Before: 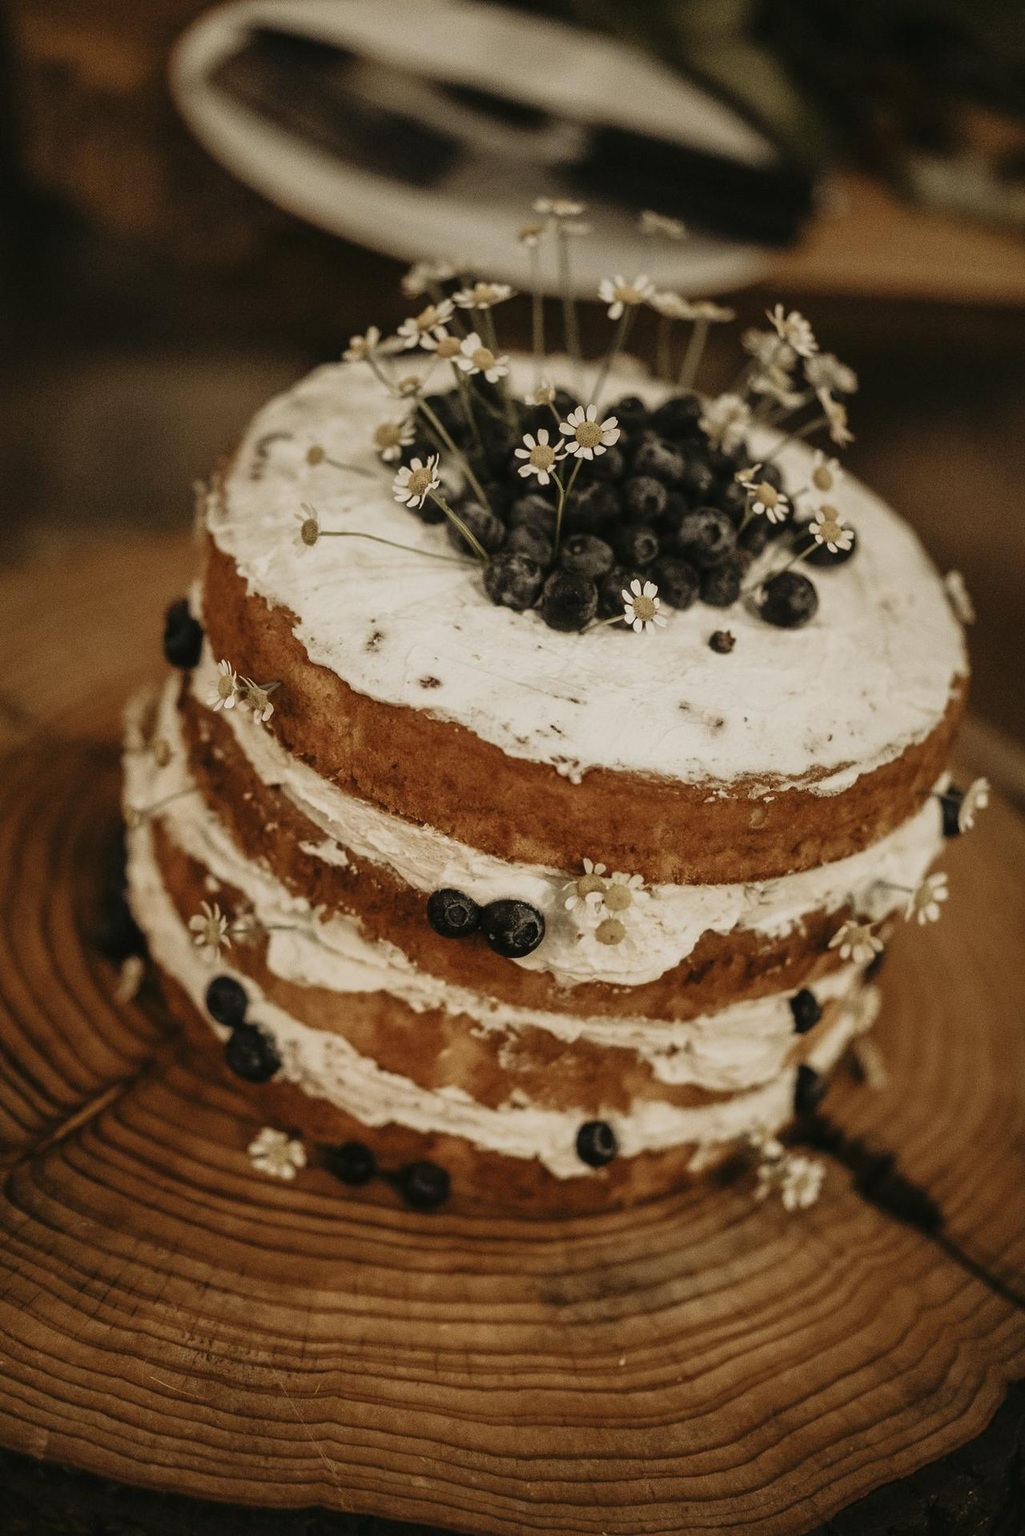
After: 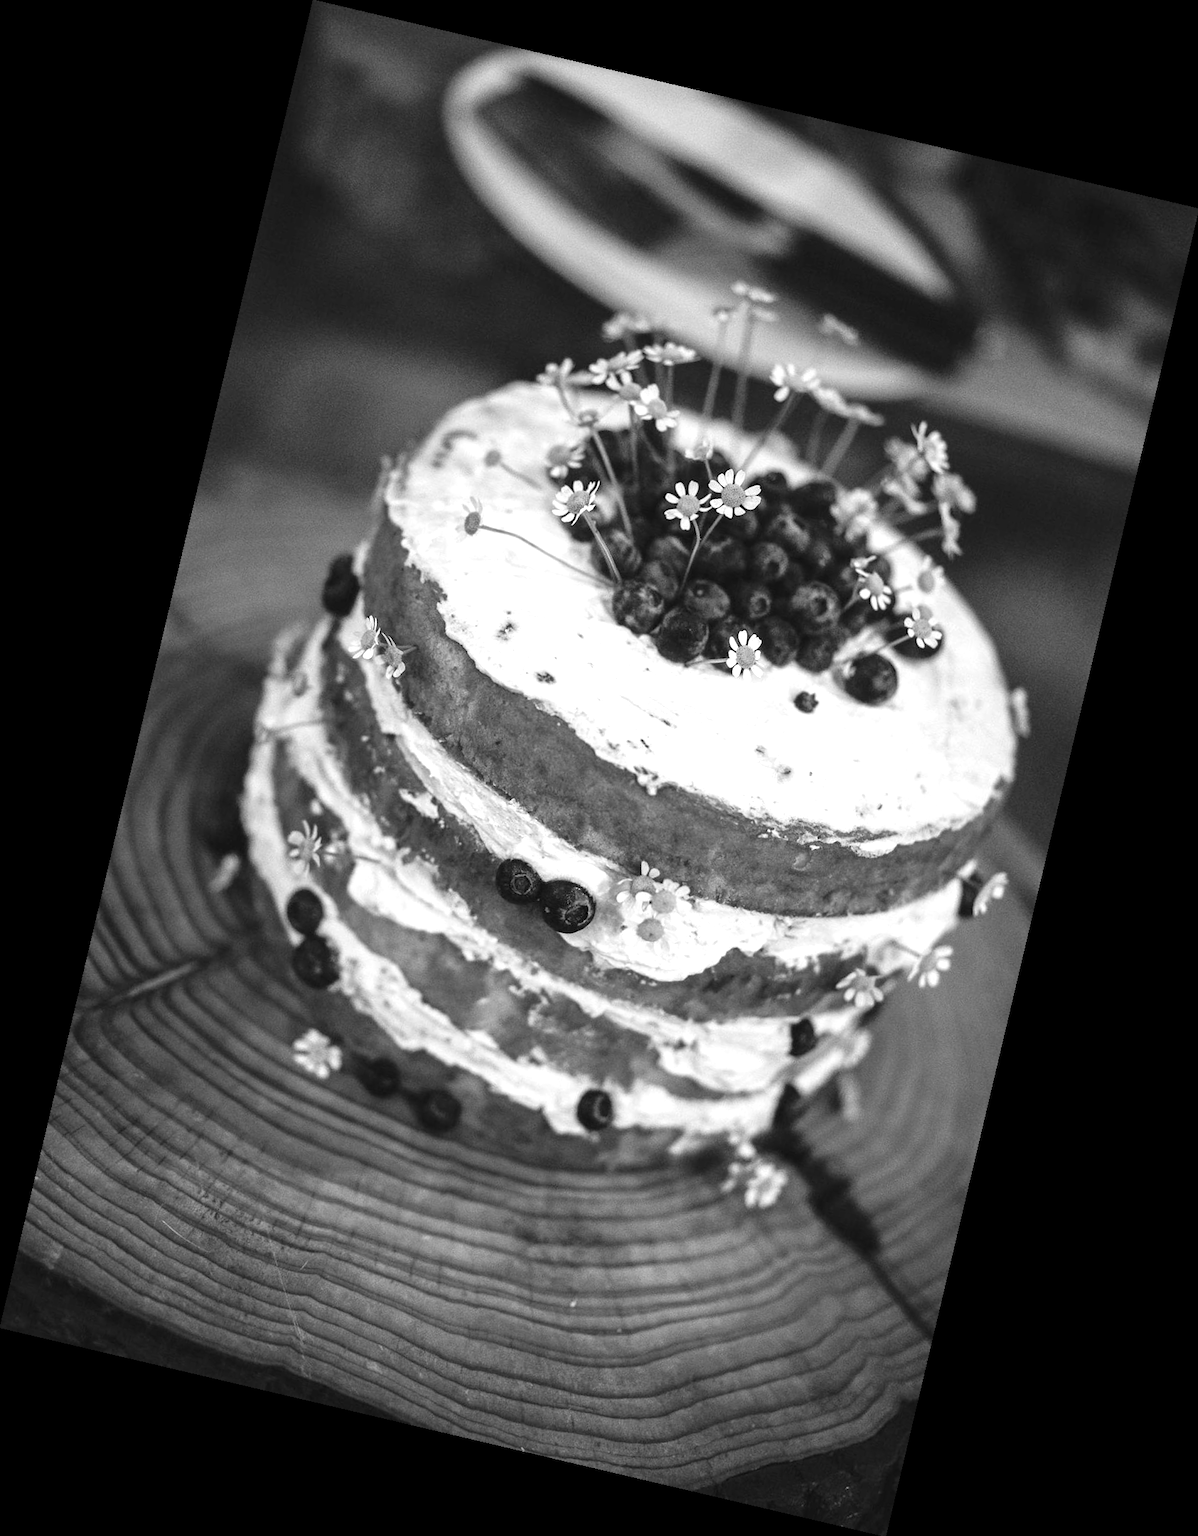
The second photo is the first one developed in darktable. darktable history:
rotate and perspective: rotation 13.27°, automatic cropping off
monochrome: on, module defaults
exposure: exposure 1 EV, compensate highlight preservation false
white balance: red 0.954, blue 1.079
